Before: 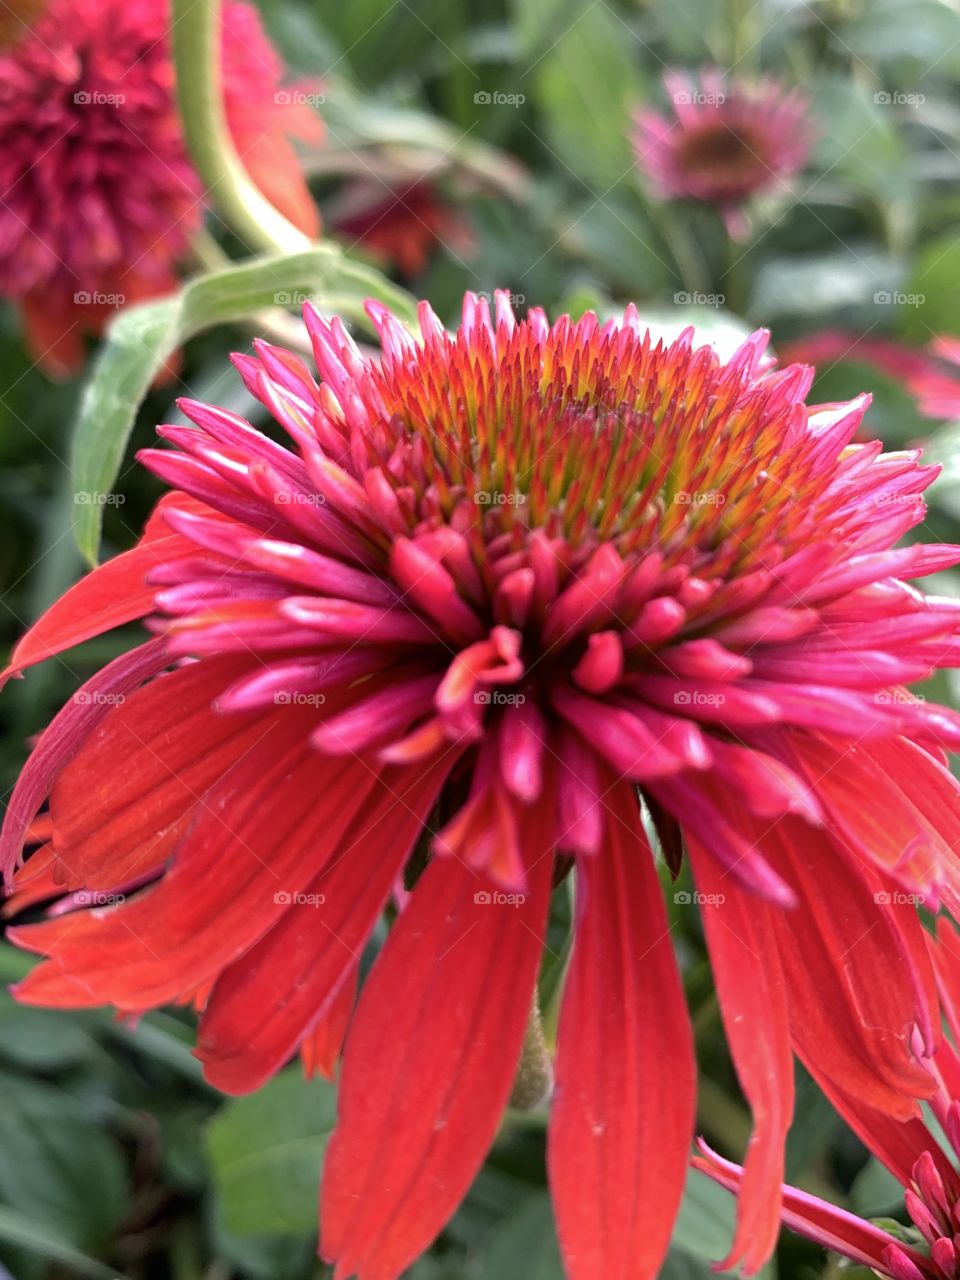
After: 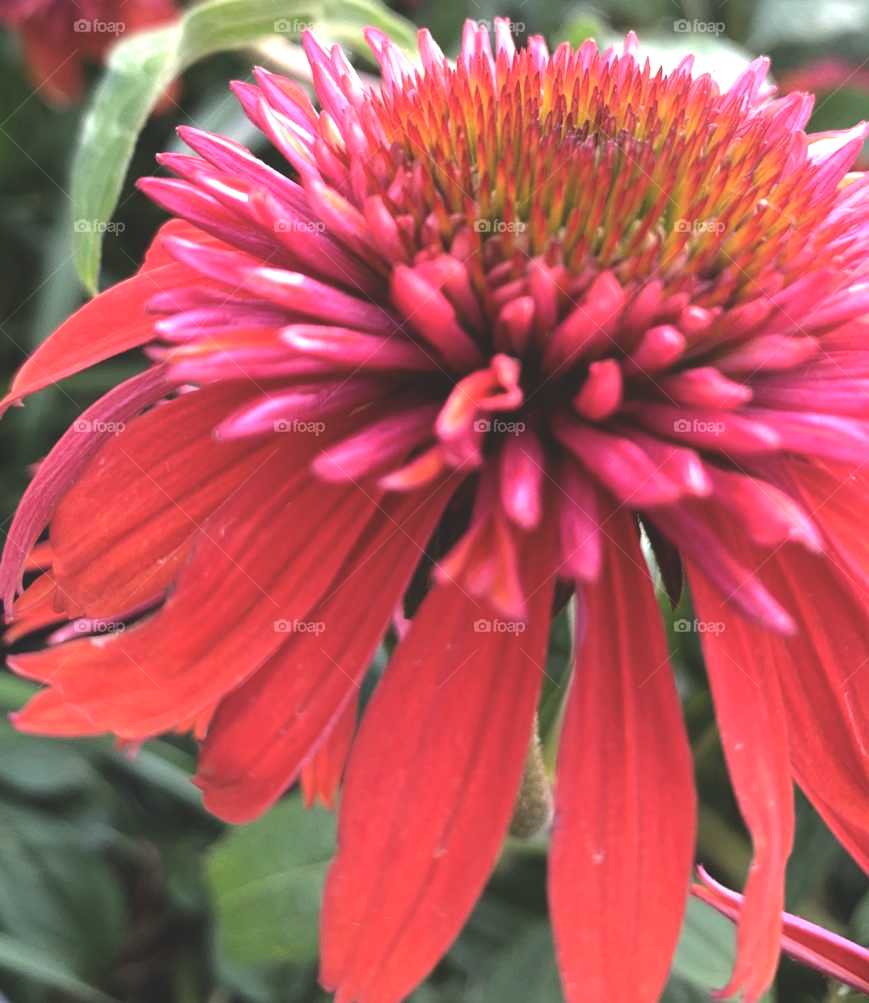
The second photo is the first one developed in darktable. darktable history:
crop: top 21.32%, right 9.443%, bottom 0.318%
tone equalizer: -8 EV -0.426 EV, -7 EV -0.37 EV, -6 EV -0.347 EV, -5 EV -0.254 EV, -3 EV 0.229 EV, -2 EV 0.31 EV, -1 EV 0.396 EV, +0 EV 0.433 EV, edges refinement/feathering 500, mask exposure compensation -1.57 EV, preserve details no
exposure: black level correction -0.027, compensate highlight preservation false
